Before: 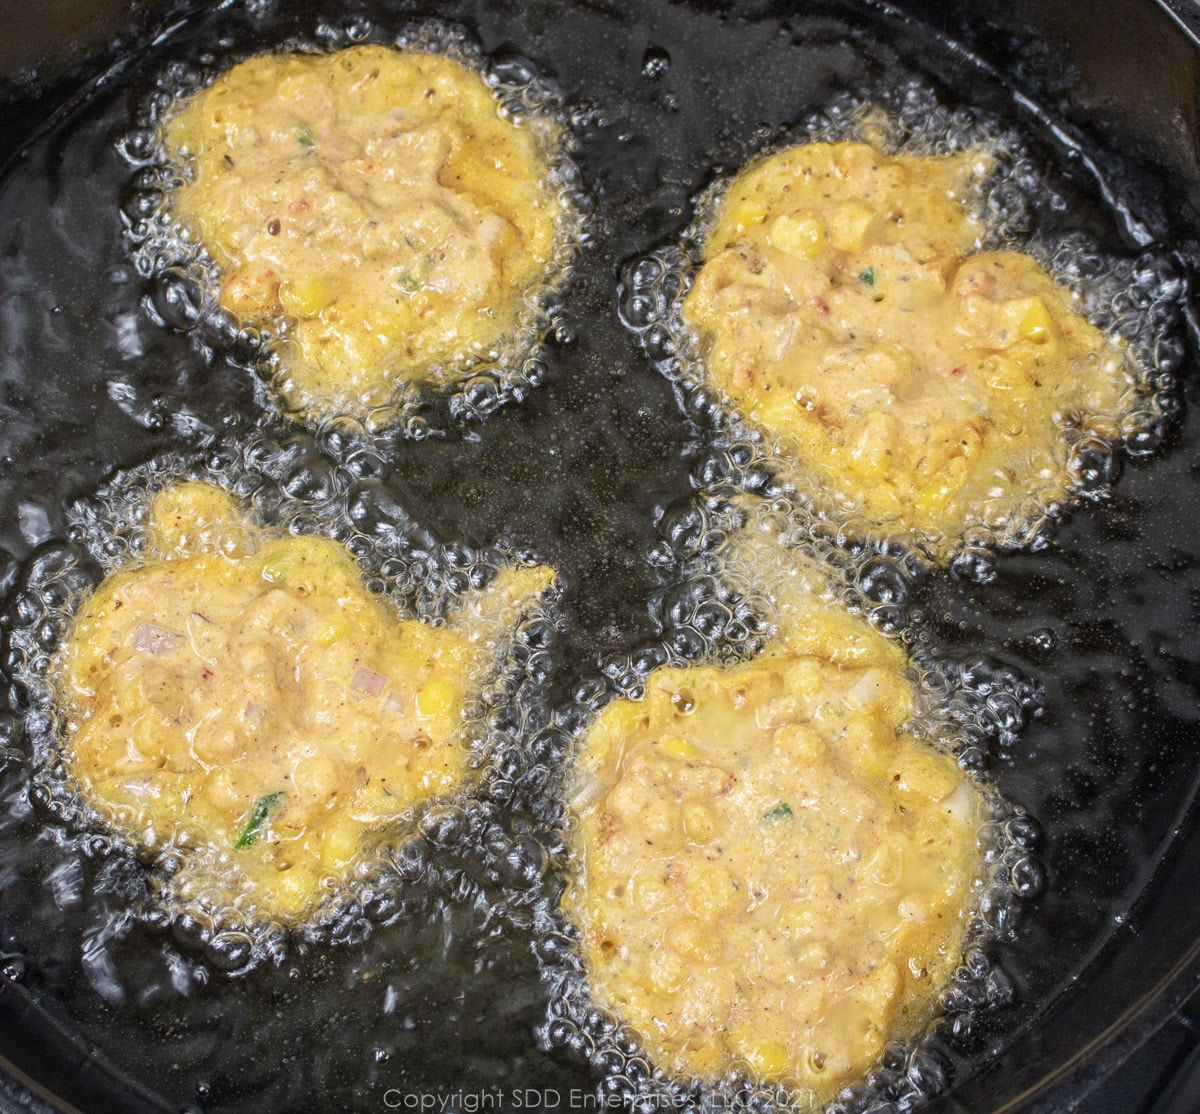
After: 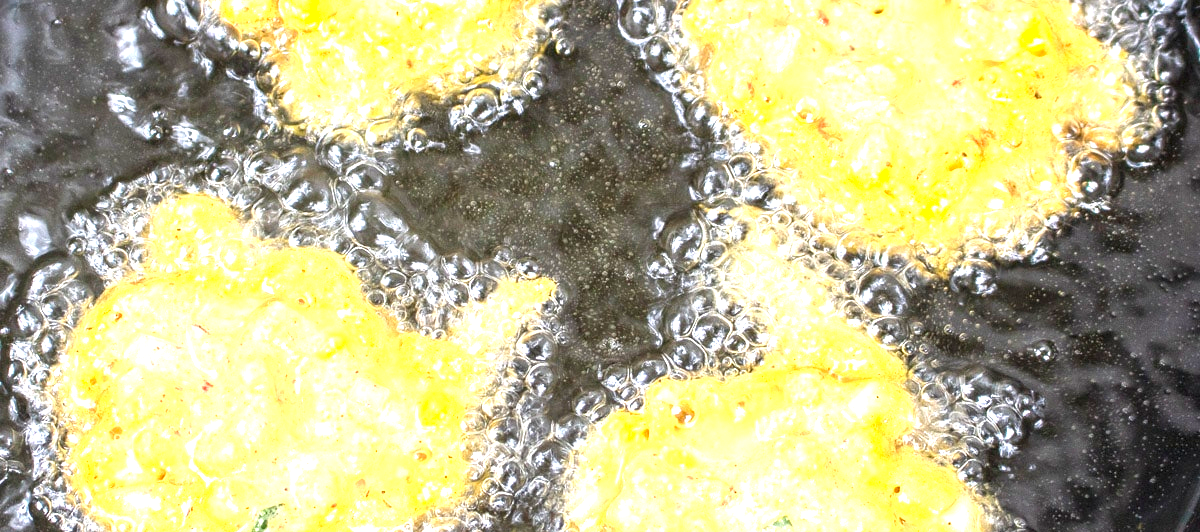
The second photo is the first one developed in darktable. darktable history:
crop and rotate: top 25.876%, bottom 26.293%
exposure: black level correction 0, exposure 1.199 EV, compensate exposure bias true, compensate highlight preservation false
